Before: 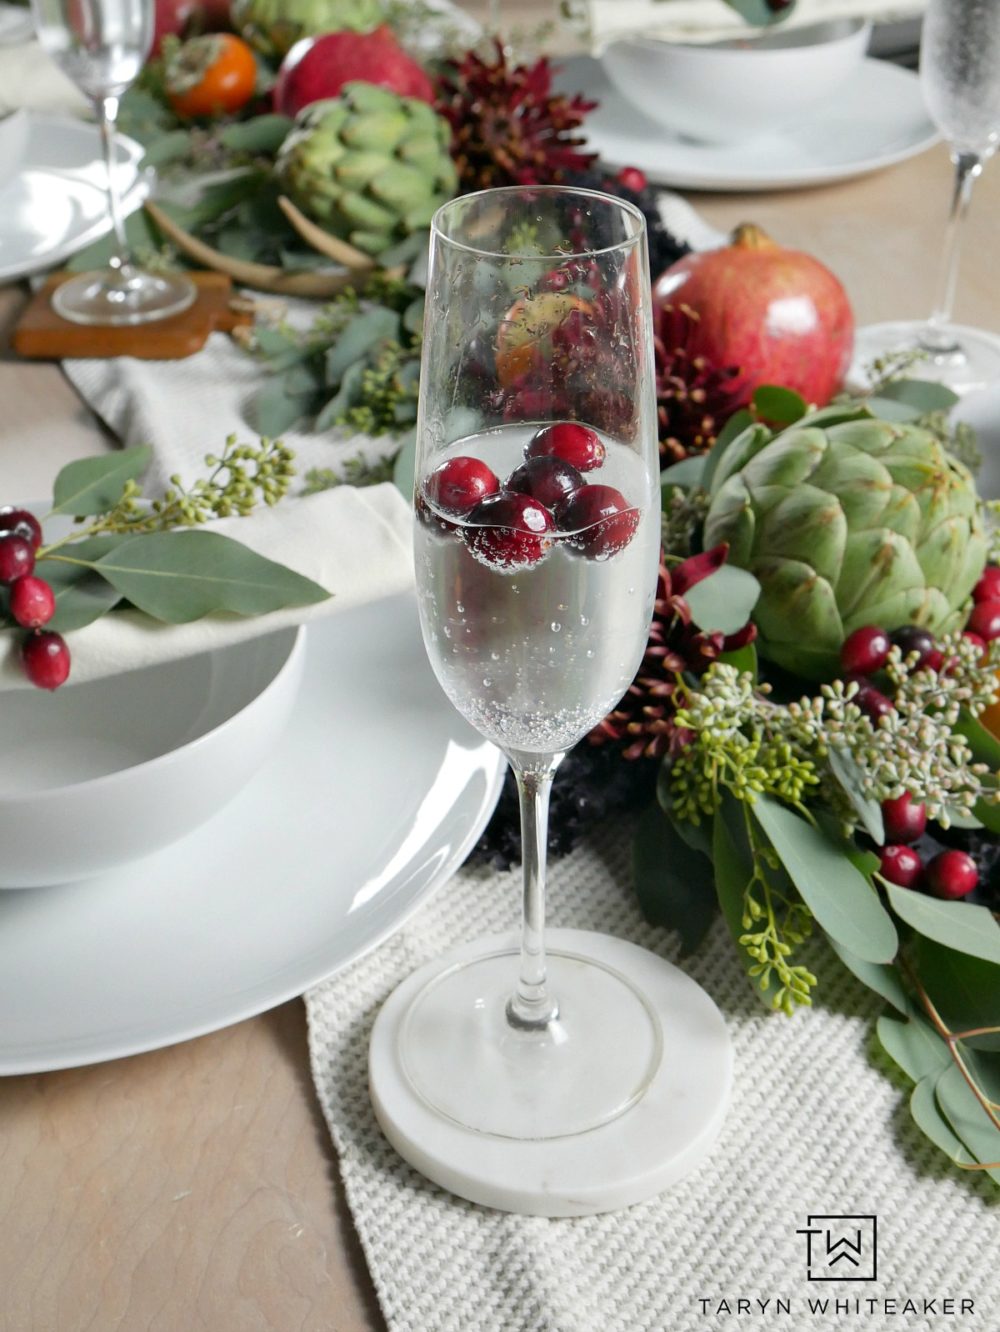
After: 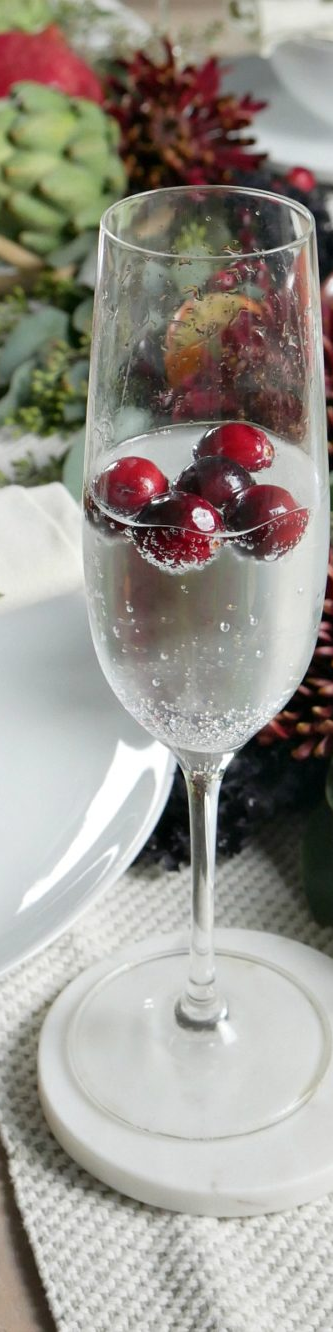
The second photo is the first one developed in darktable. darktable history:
crop: left 33.179%, right 33.496%
